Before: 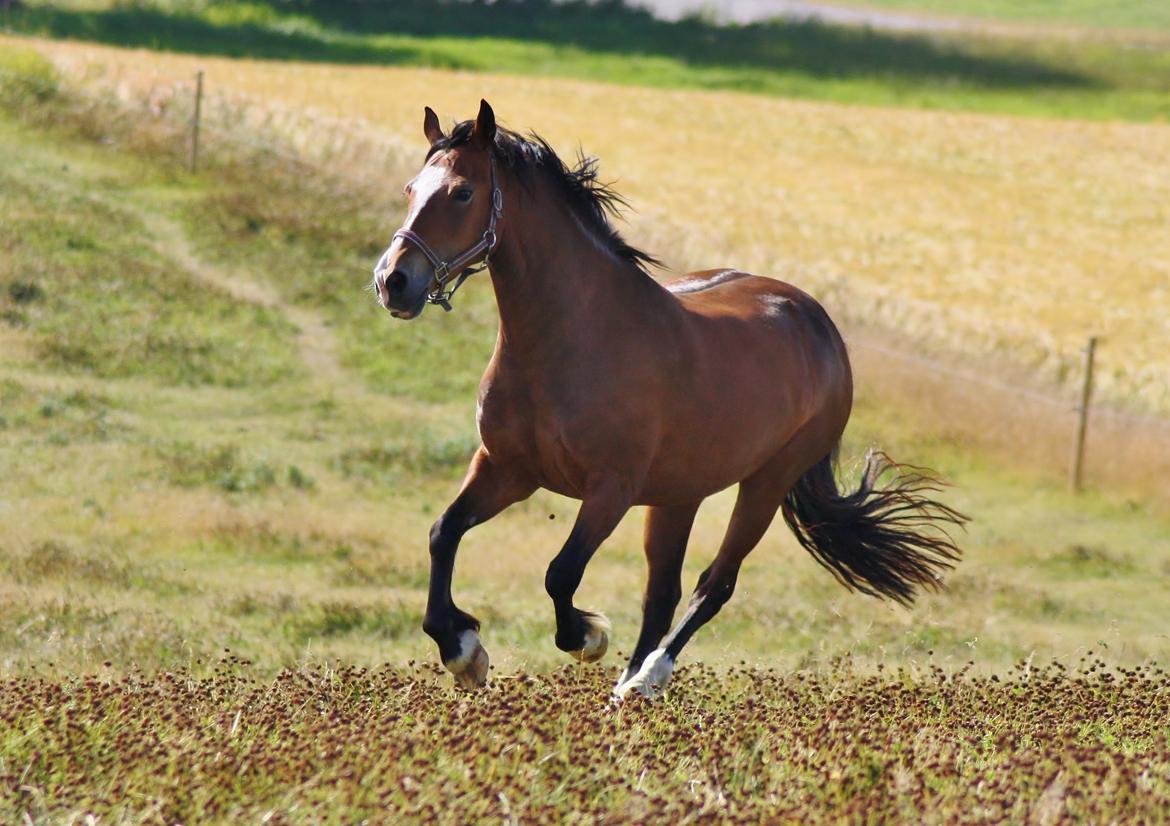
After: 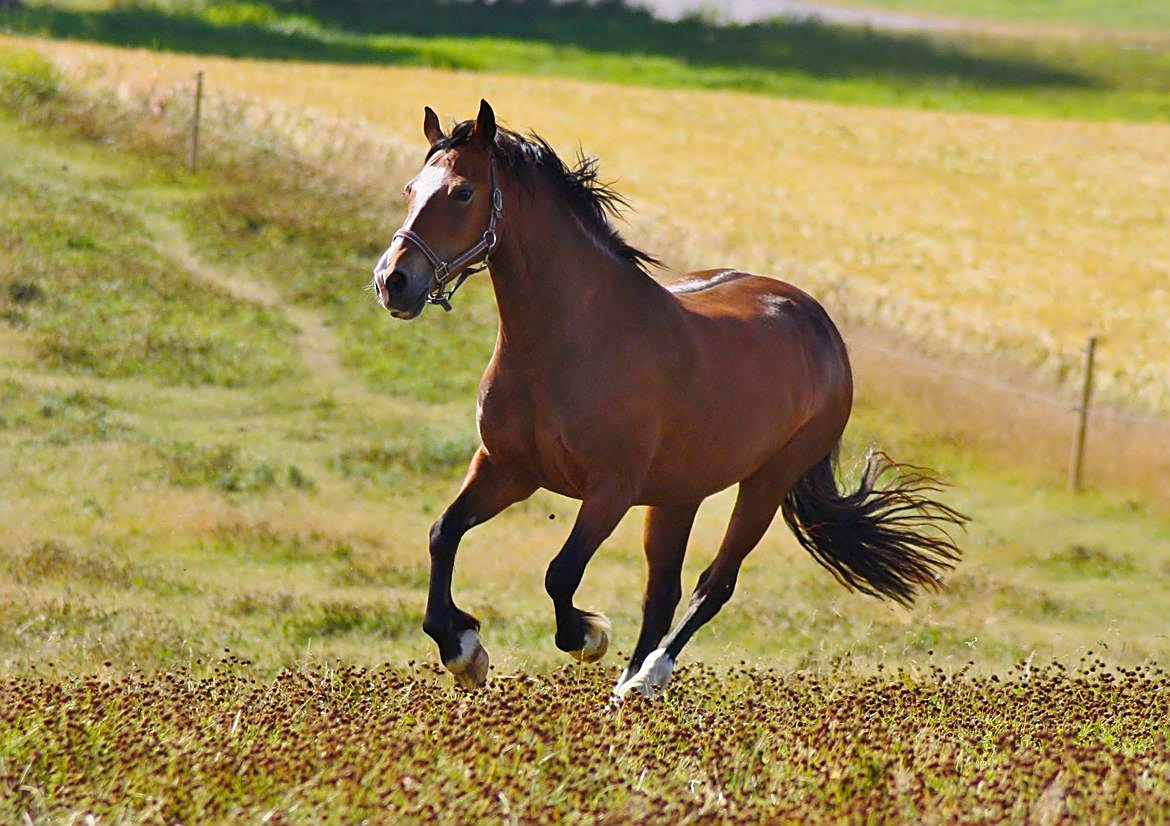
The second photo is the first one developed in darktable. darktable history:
exposure: exposure -0.04 EV, compensate highlight preservation false
color balance rgb: shadows lift › chroma 2.022%, shadows lift › hue 51.6°, perceptual saturation grading › global saturation 19.54%
sharpen: on, module defaults
